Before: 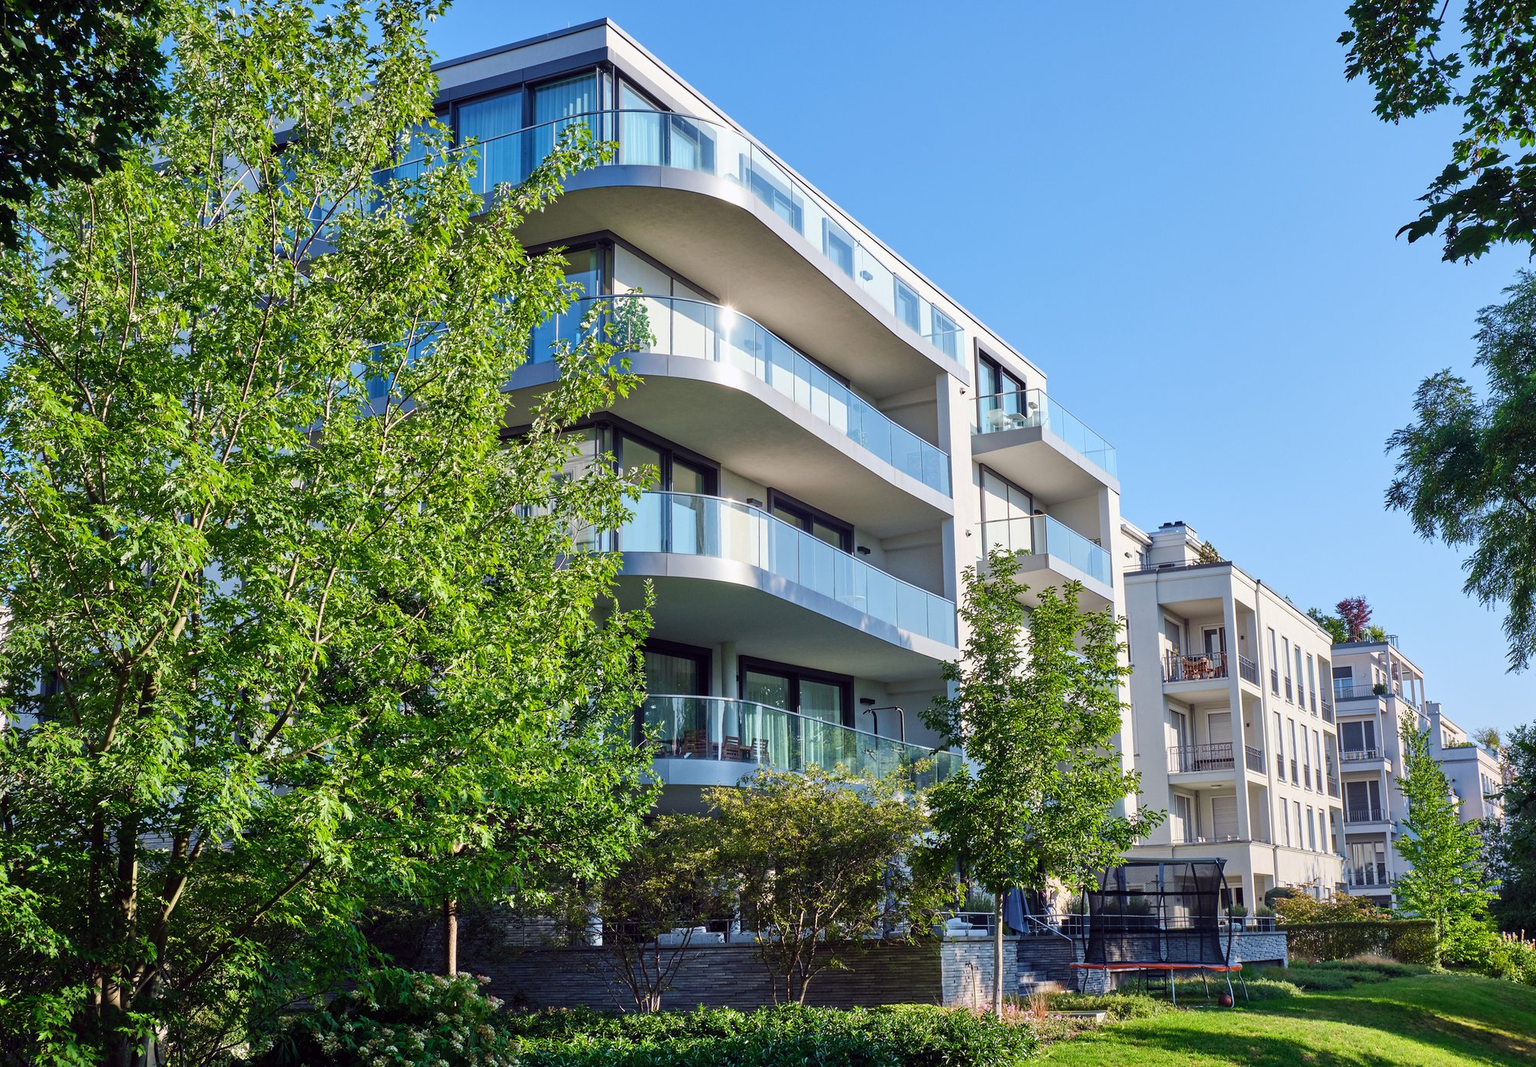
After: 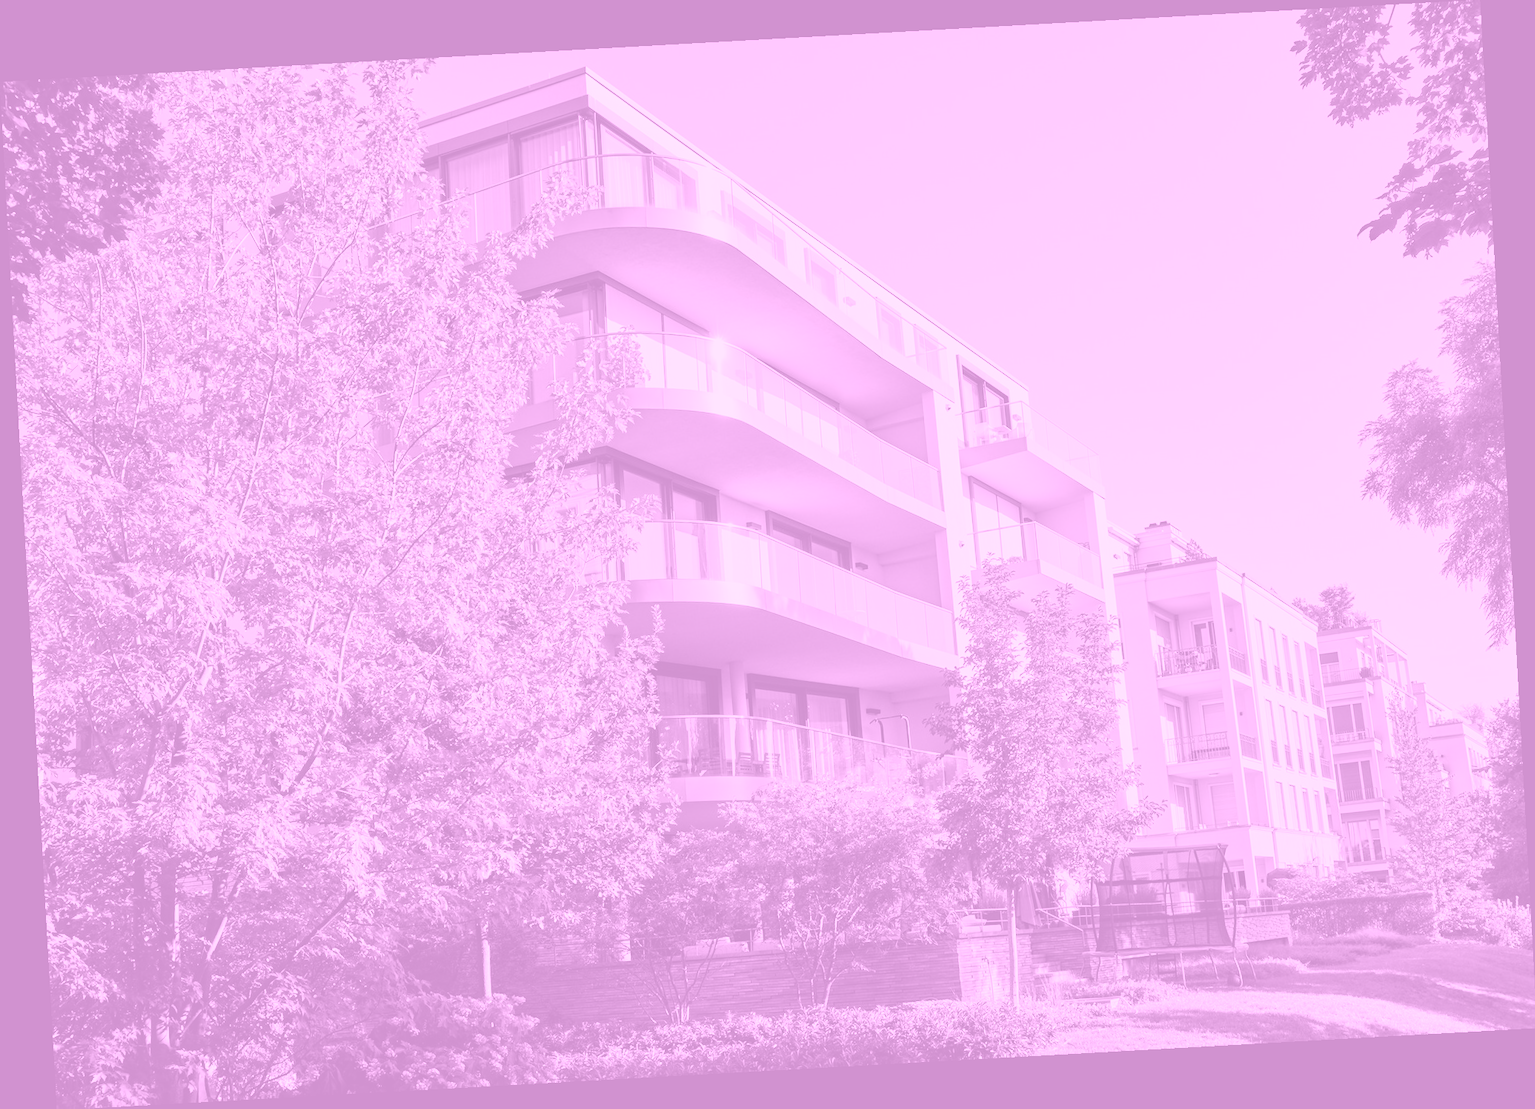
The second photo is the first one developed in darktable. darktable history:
rotate and perspective: rotation -3.18°, automatic cropping off
colorize: hue 331.2°, saturation 75%, source mix 30.28%, lightness 70.52%, version 1
